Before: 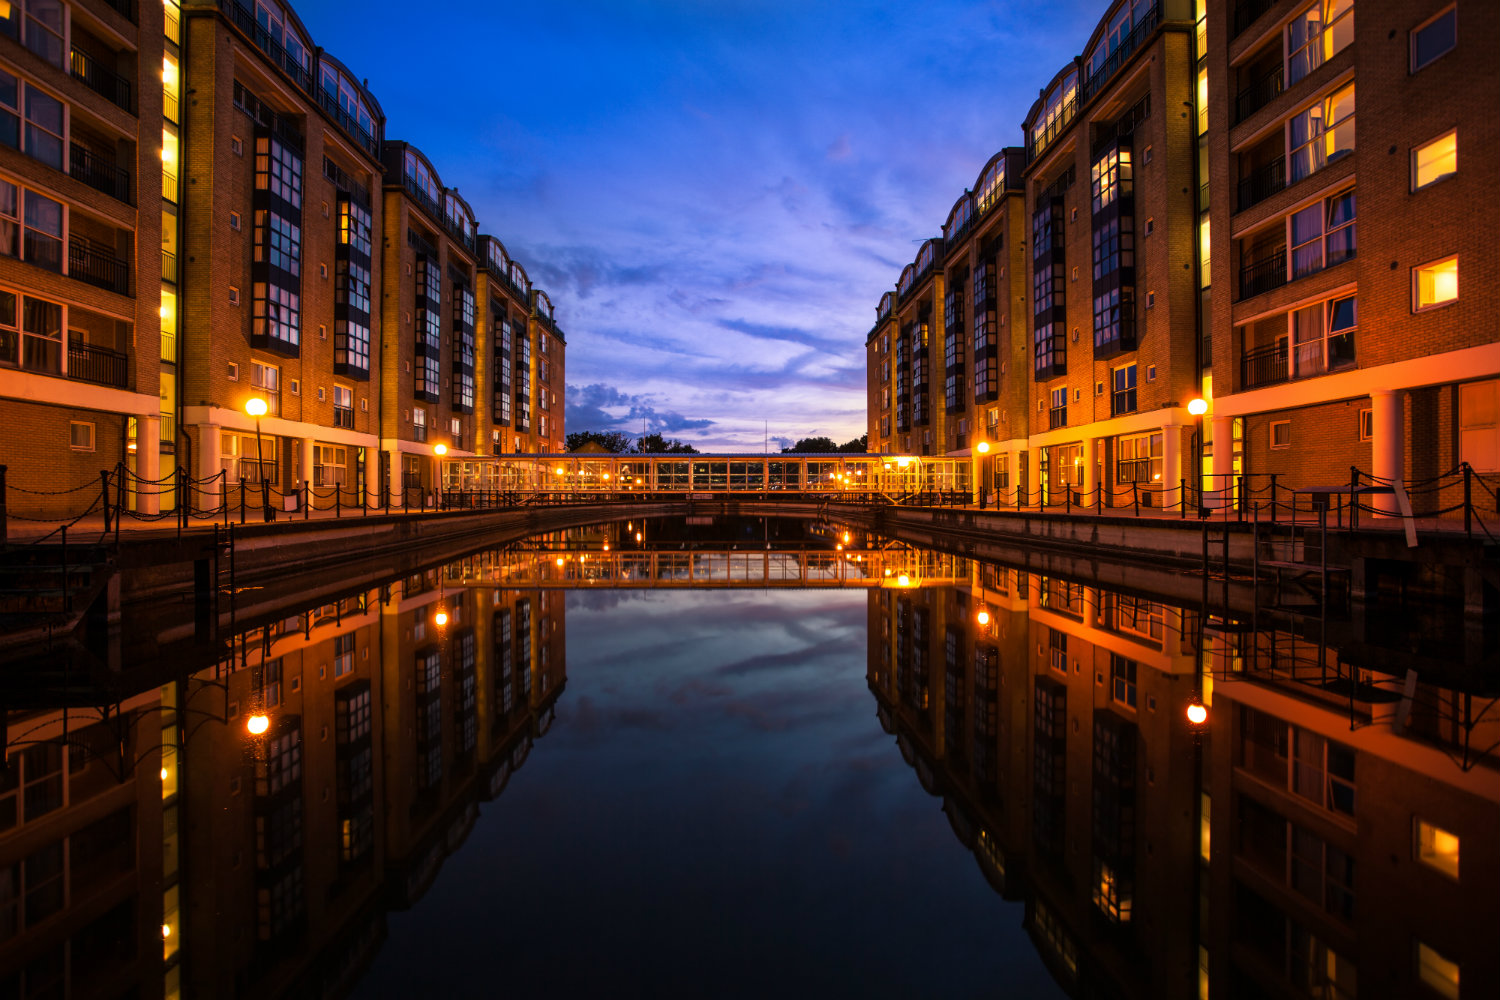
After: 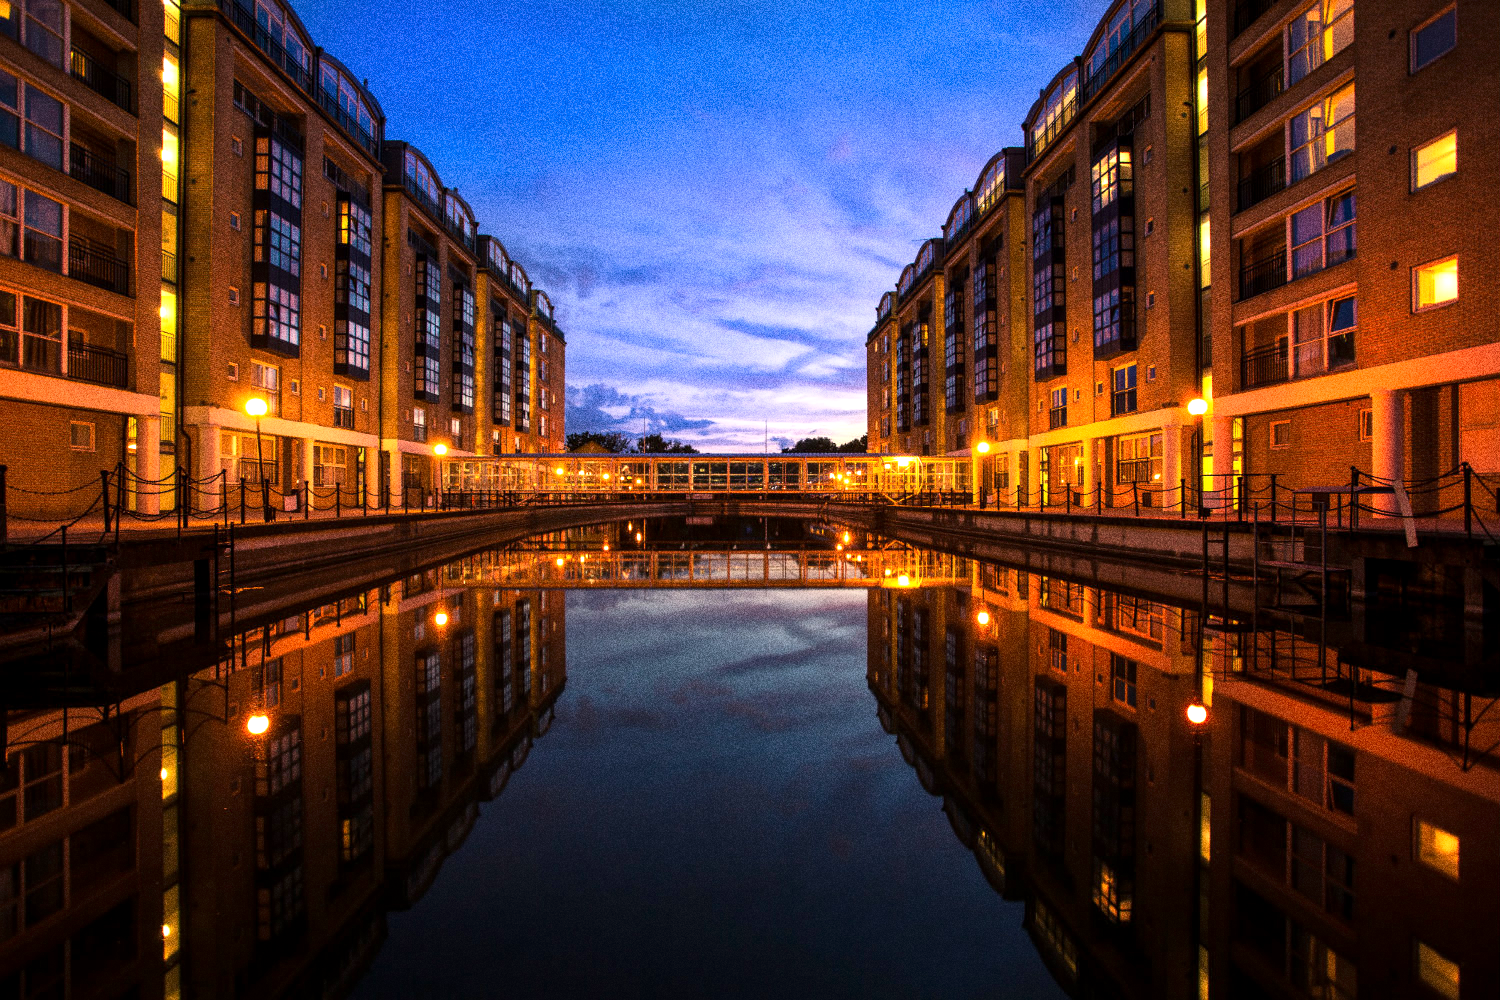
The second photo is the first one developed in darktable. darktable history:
grain: coarseness 10.62 ISO, strength 55.56%
exposure: black level correction 0.001, exposure 0.5 EV, compensate exposure bias true, compensate highlight preservation false
